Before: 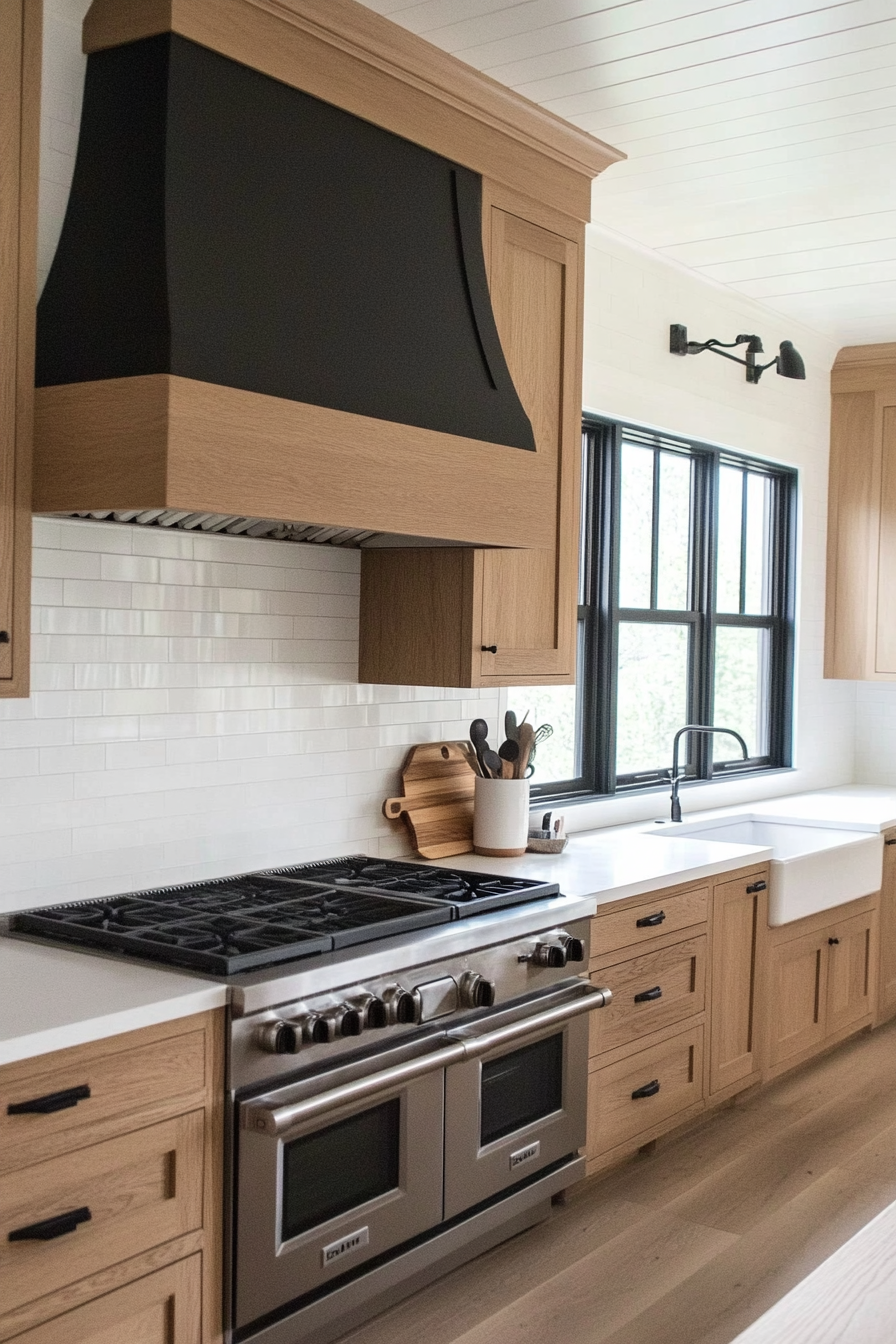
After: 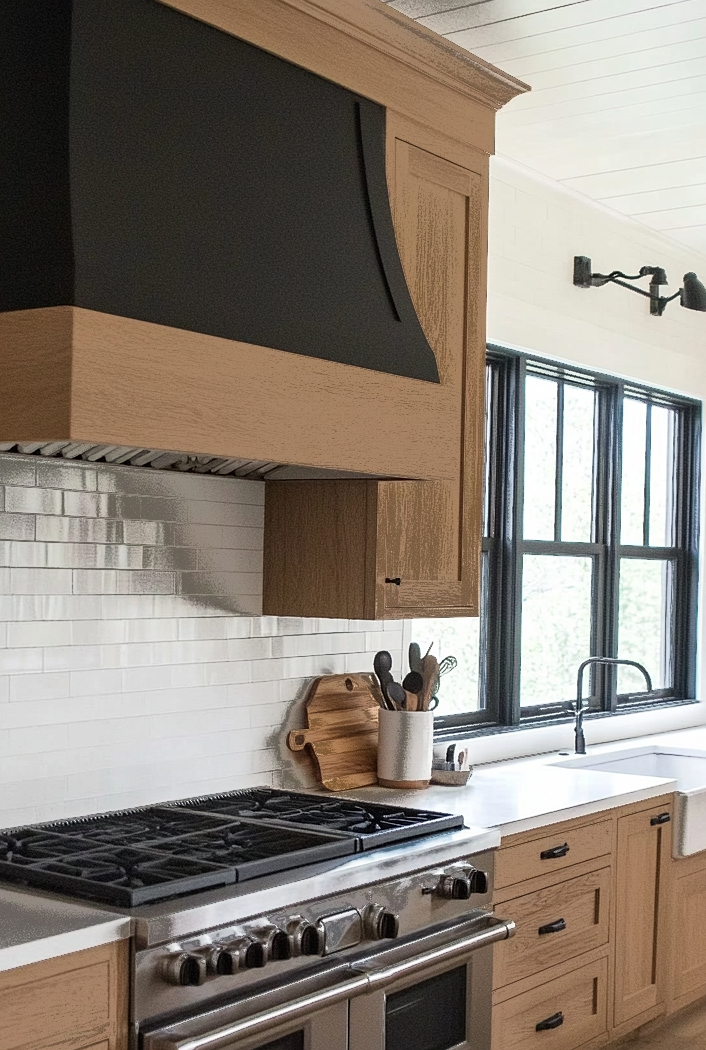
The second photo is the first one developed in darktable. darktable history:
fill light: exposure -0.73 EV, center 0.69, width 2.2
sharpen: radius 1.272, amount 0.305, threshold 0
crop and rotate: left 10.77%, top 5.1%, right 10.41%, bottom 16.76%
